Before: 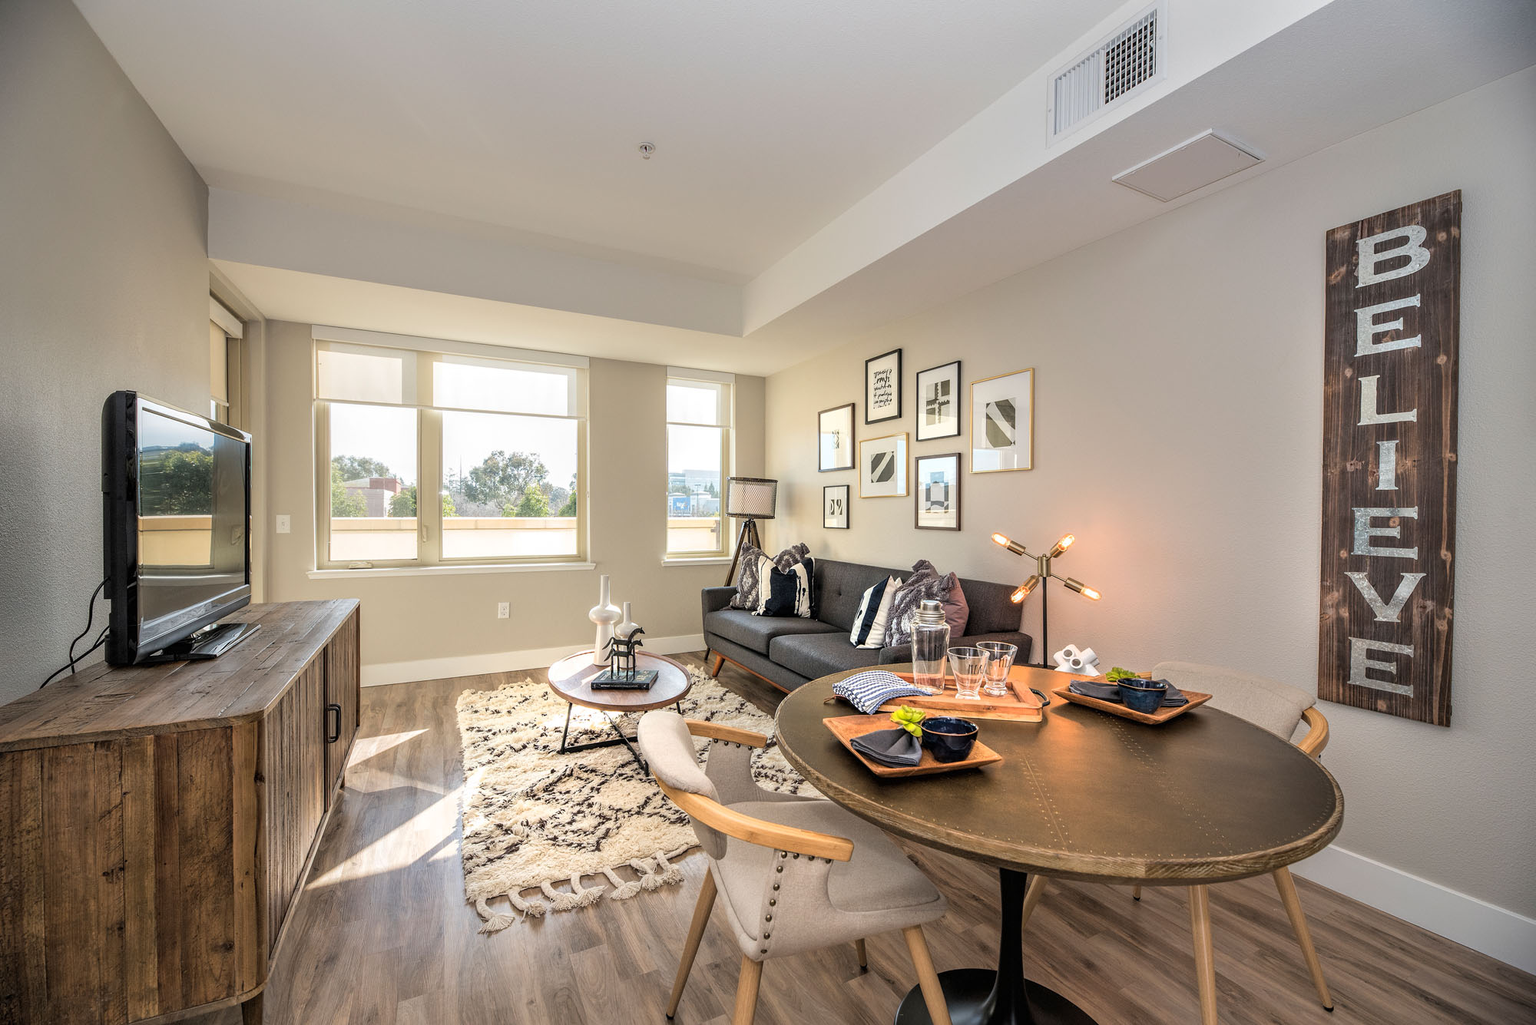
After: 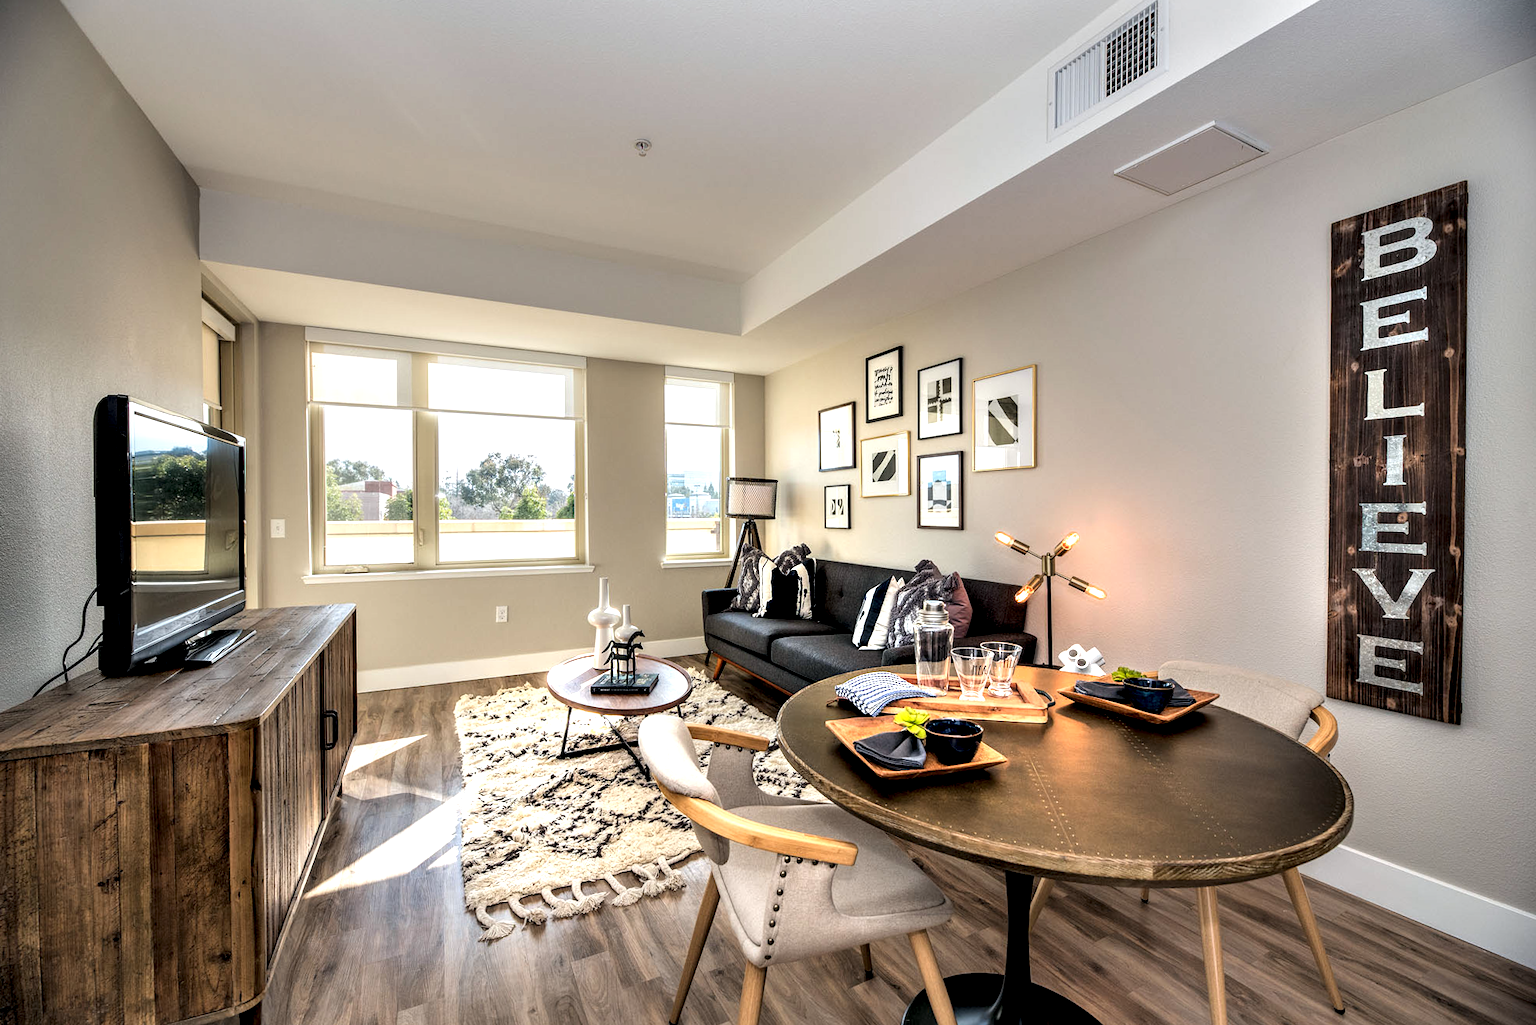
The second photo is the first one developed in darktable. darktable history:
contrast equalizer: octaves 7, y [[0.627 ×6], [0.563 ×6], [0 ×6], [0 ×6], [0 ×6]]
rotate and perspective: rotation -0.45°, automatic cropping original format, crop left 0.008, crop right 0.992, crop top 0.012, crop bottom 0.988
haze removal: strength -0.05
